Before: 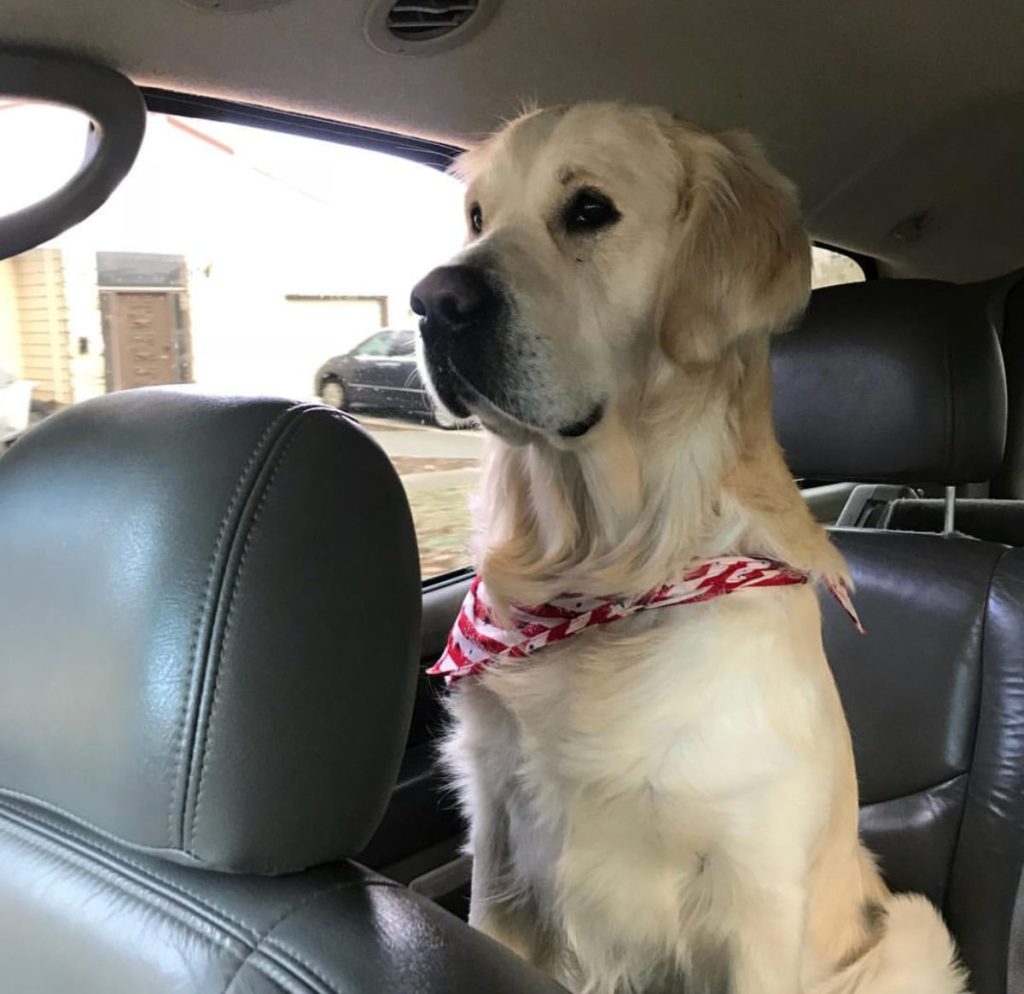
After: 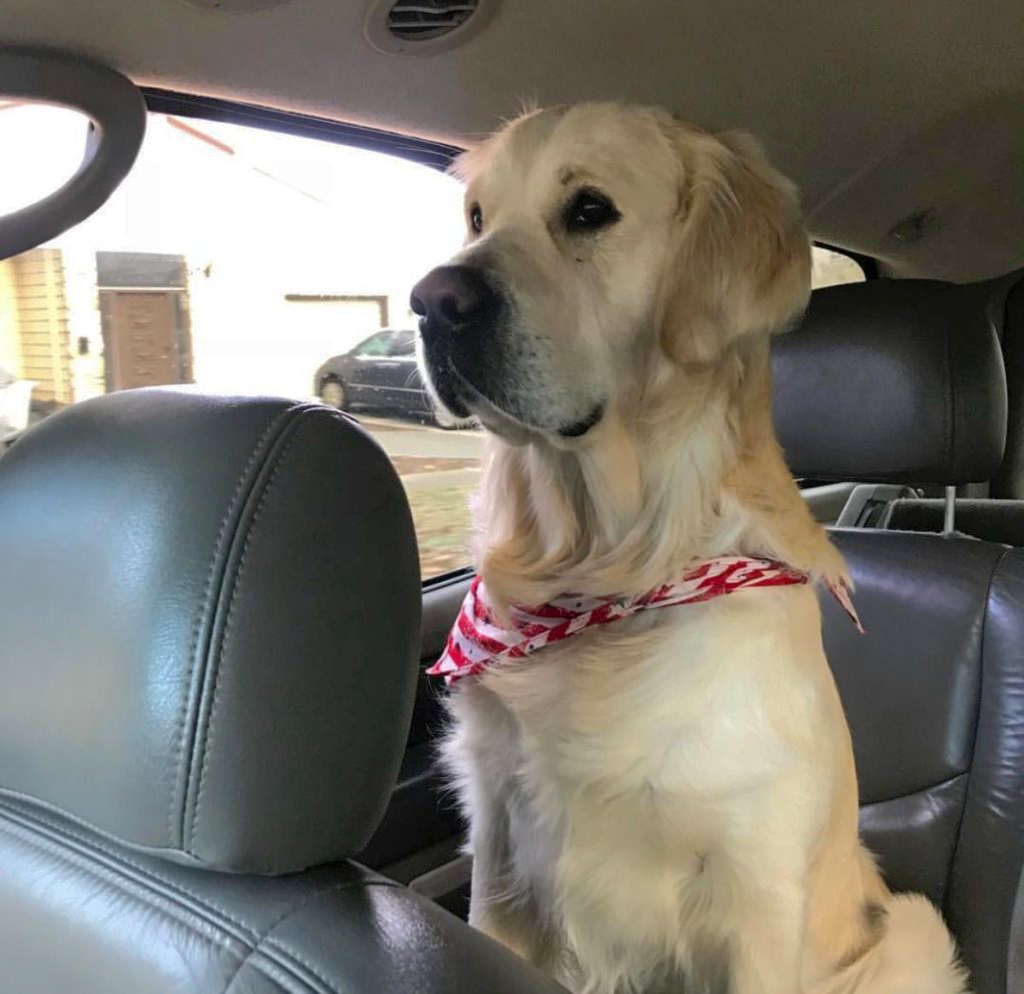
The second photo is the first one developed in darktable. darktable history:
color balance: output saturation 110%
shadows and highlights: on, module defaults
